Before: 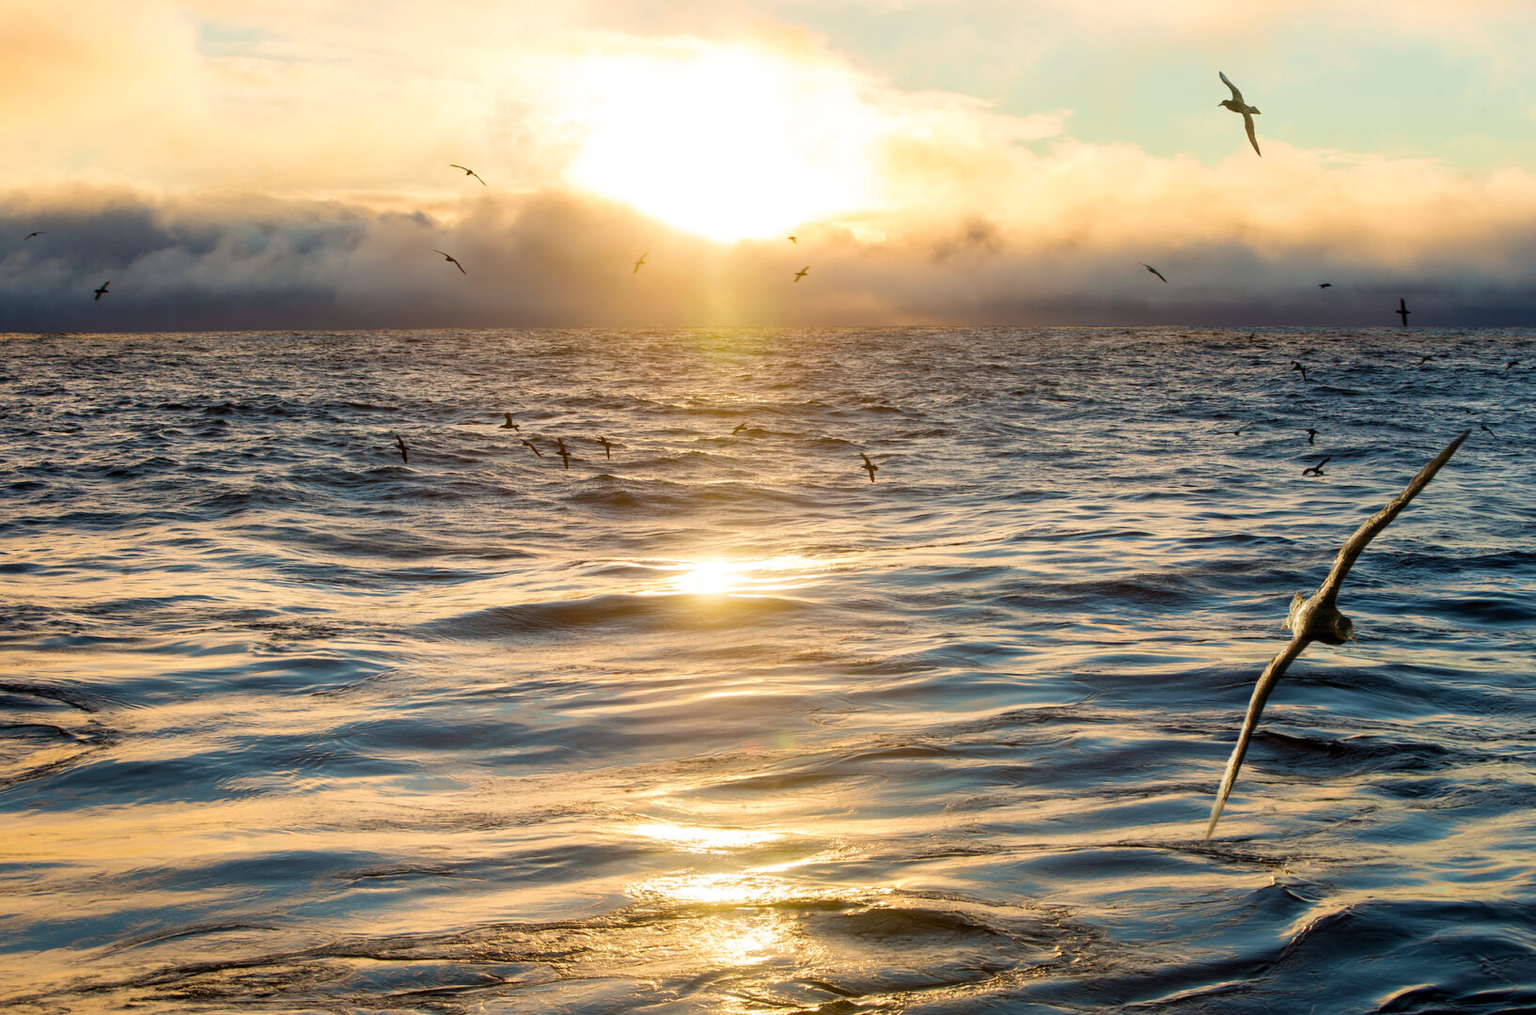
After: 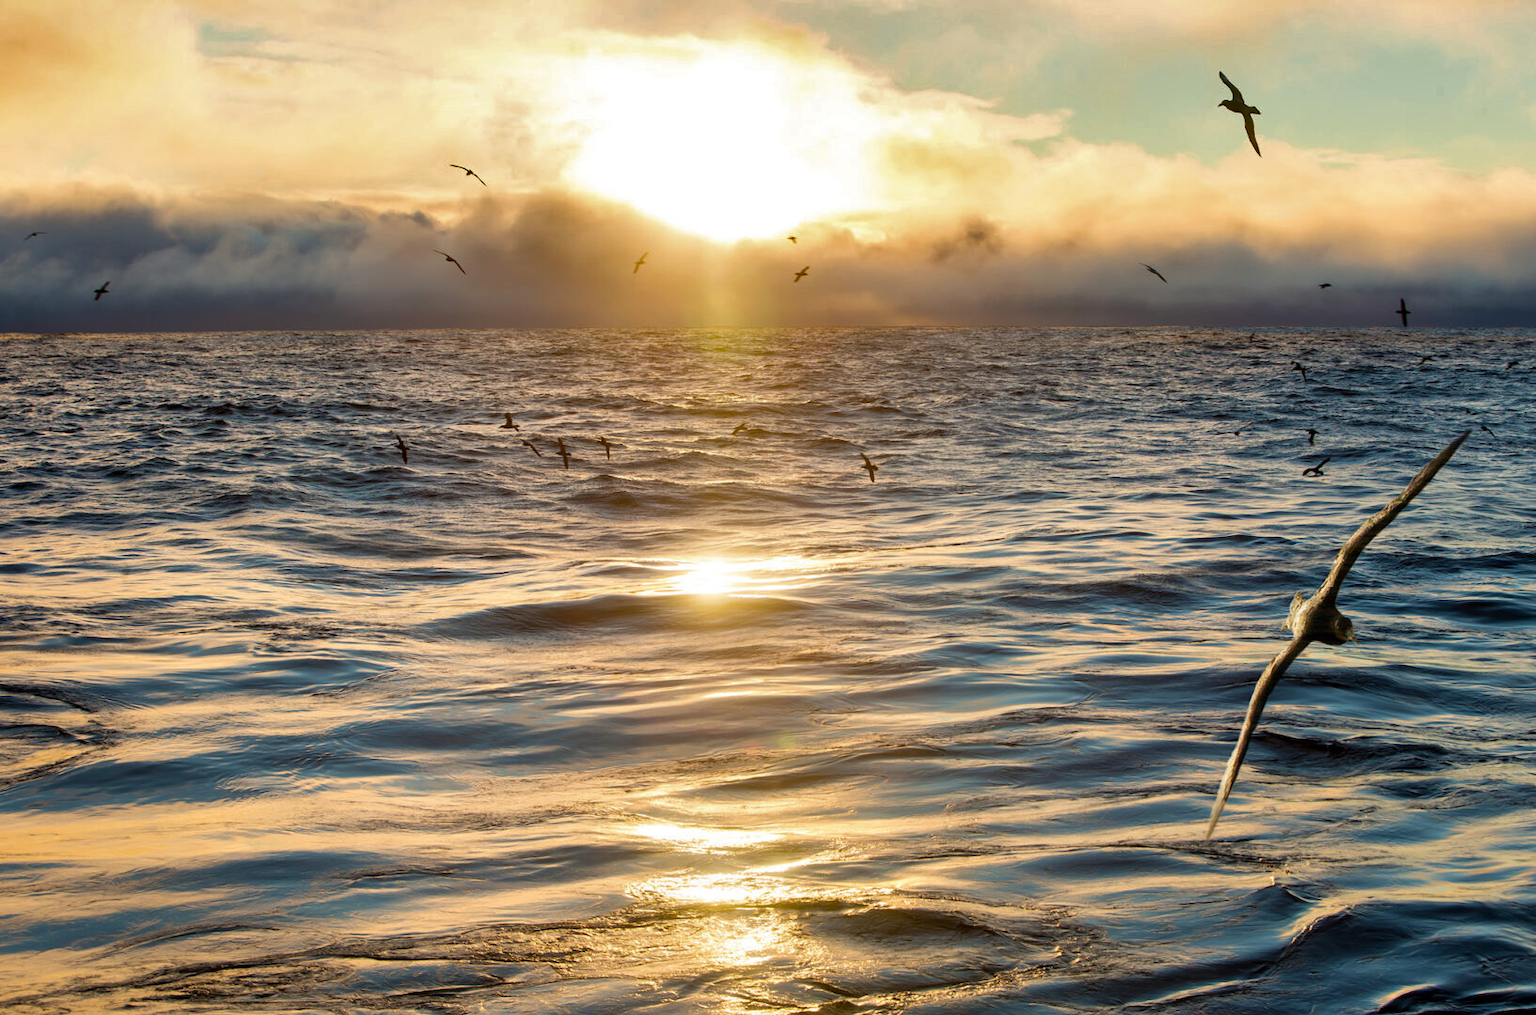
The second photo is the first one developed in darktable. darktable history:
shadows and highlights: radius 117.31, shadows 41.71, highlights -61.94, soften with gaussian
